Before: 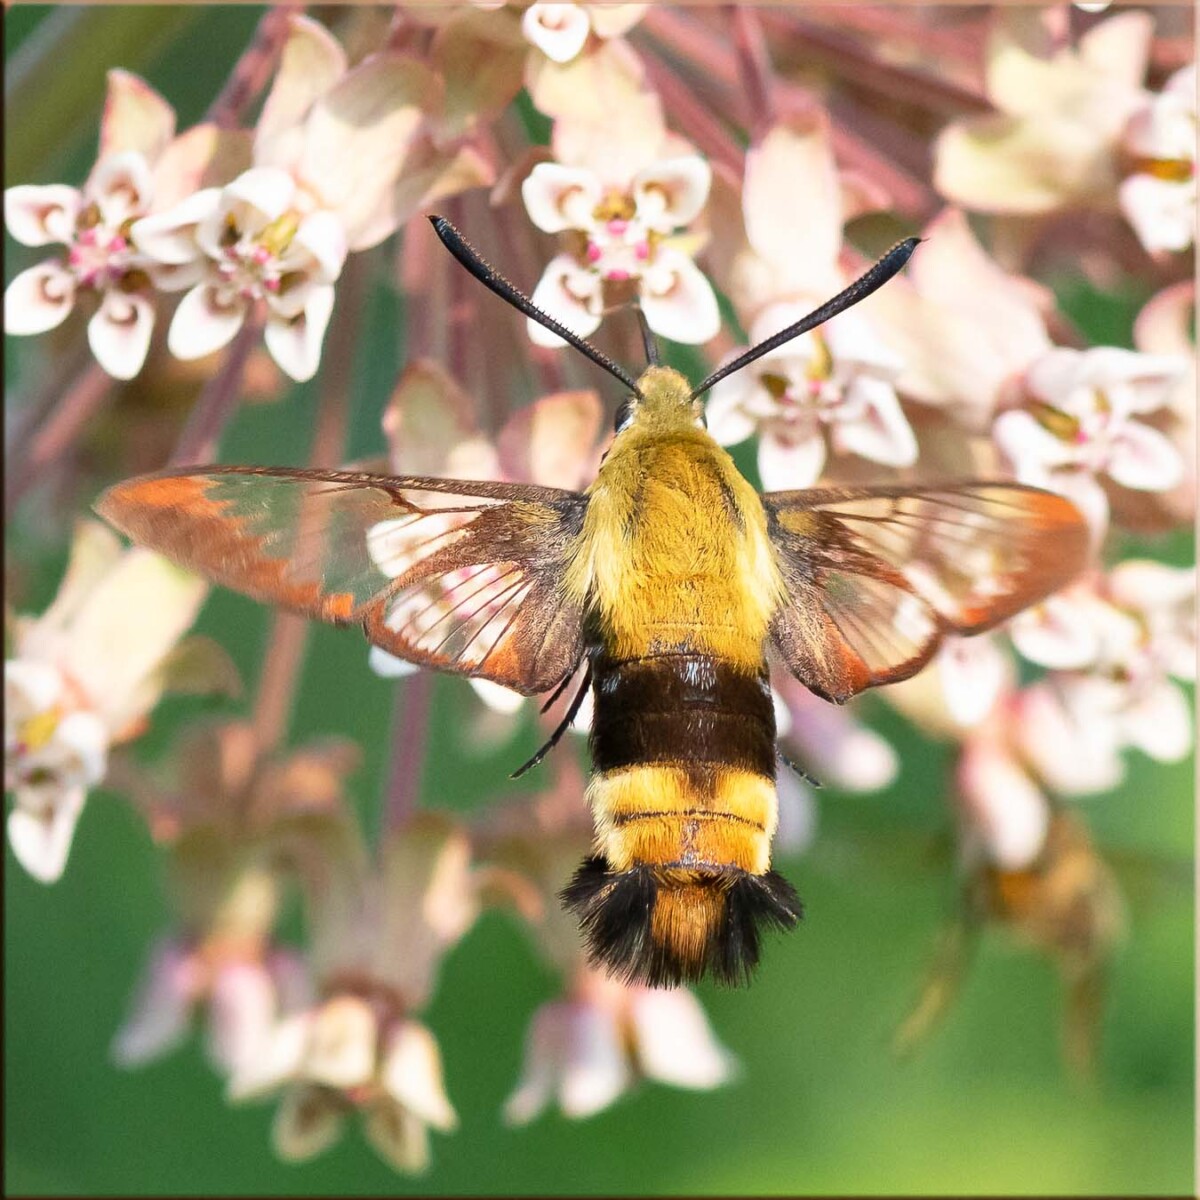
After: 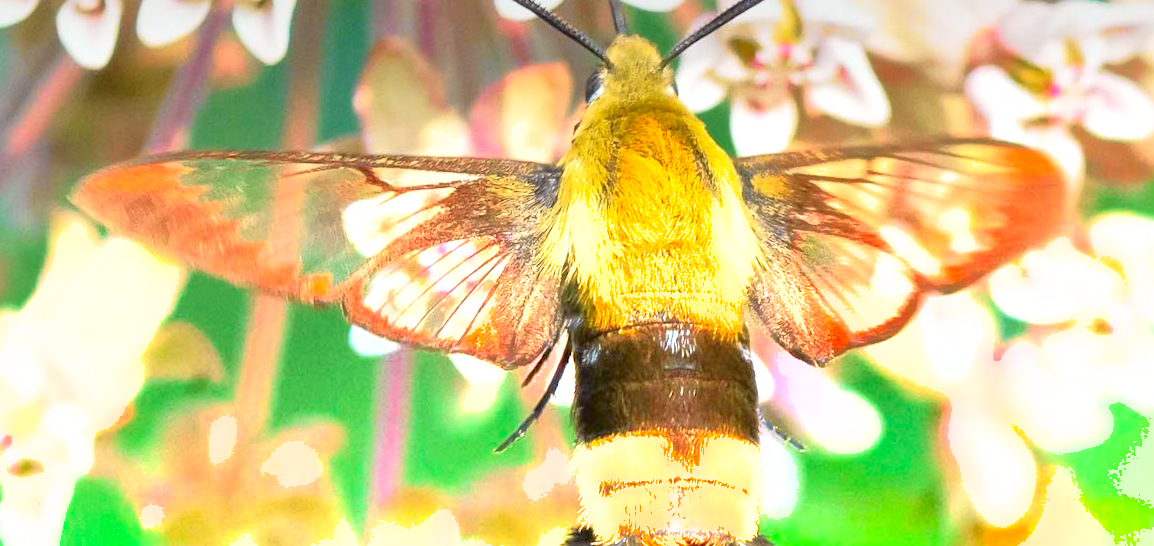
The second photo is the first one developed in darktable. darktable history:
crop and rotate: top 26.056%, bottom 25.543%
rotate and perspective: rotation -2.12°, lens shift (vertical) 0.009, lens shift (horizontal) -0.008, automatic cropping original format, crop left 0.036, crop right 0.964, crop top 0.05, crop bottom 0.959
tone curve: curves: ch0 [(0, 0.022) (0.114, 0.088) (0.282, 0.316) (0.446, 0.511) (0.613, 0.693) (0.786, 0.843) (0.999, 0.949)]; ch1 [(0, 0) (0.395, 0.343) (0.463, 0.427) (0.486, 0.474) (0.503, 0.5) (0.535, 0.522) (0.555, 0.546) (0.594, 0.614) (0.755, 0.793) (1, 1)]; ch2 [(0, 0) (0.369, 0.388) (0.449, 0.431) (0.501, 0.5) (0.528, 0.517) (0.561, 0.59) (0.612, 0.646) (0.697, 0.721) (1, 1)], color space Lab, independent channels, preserve colors none
shadows and highlights: on, module defaults
graduated density: density -3.9 EV
